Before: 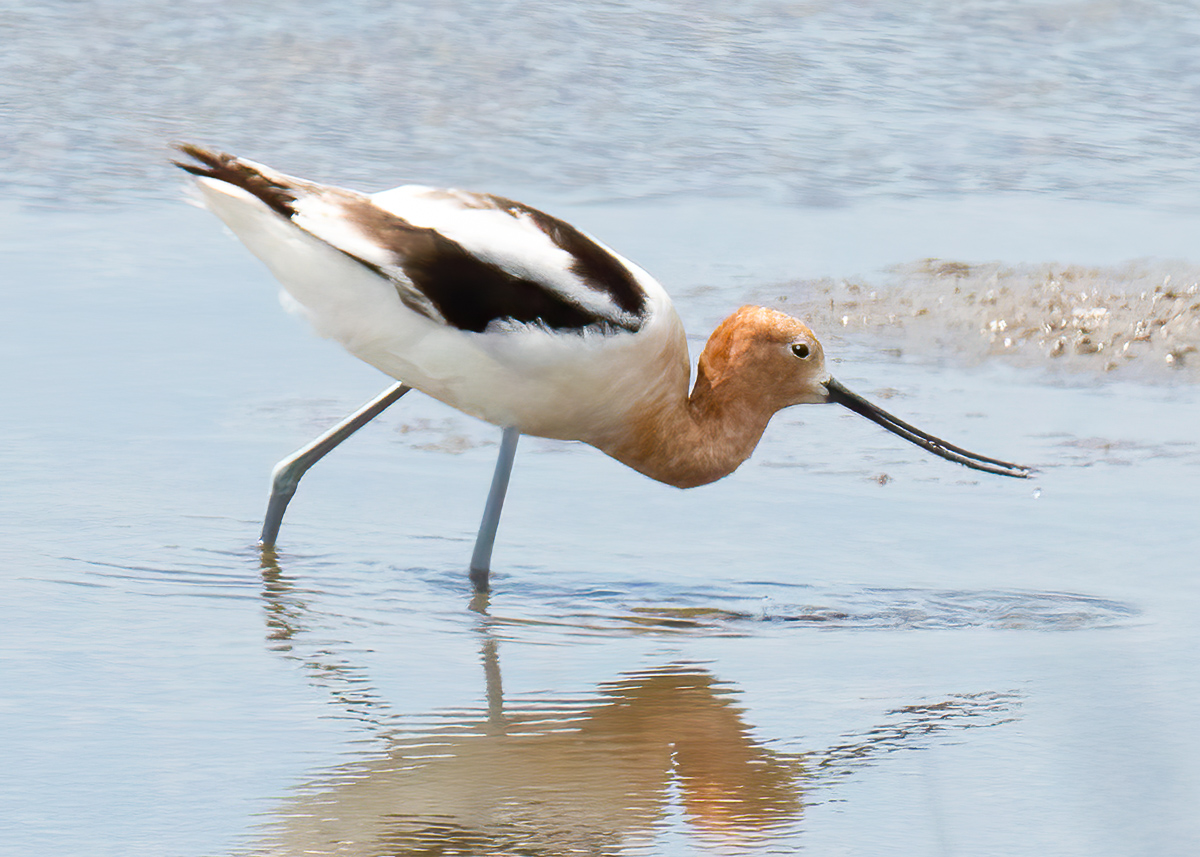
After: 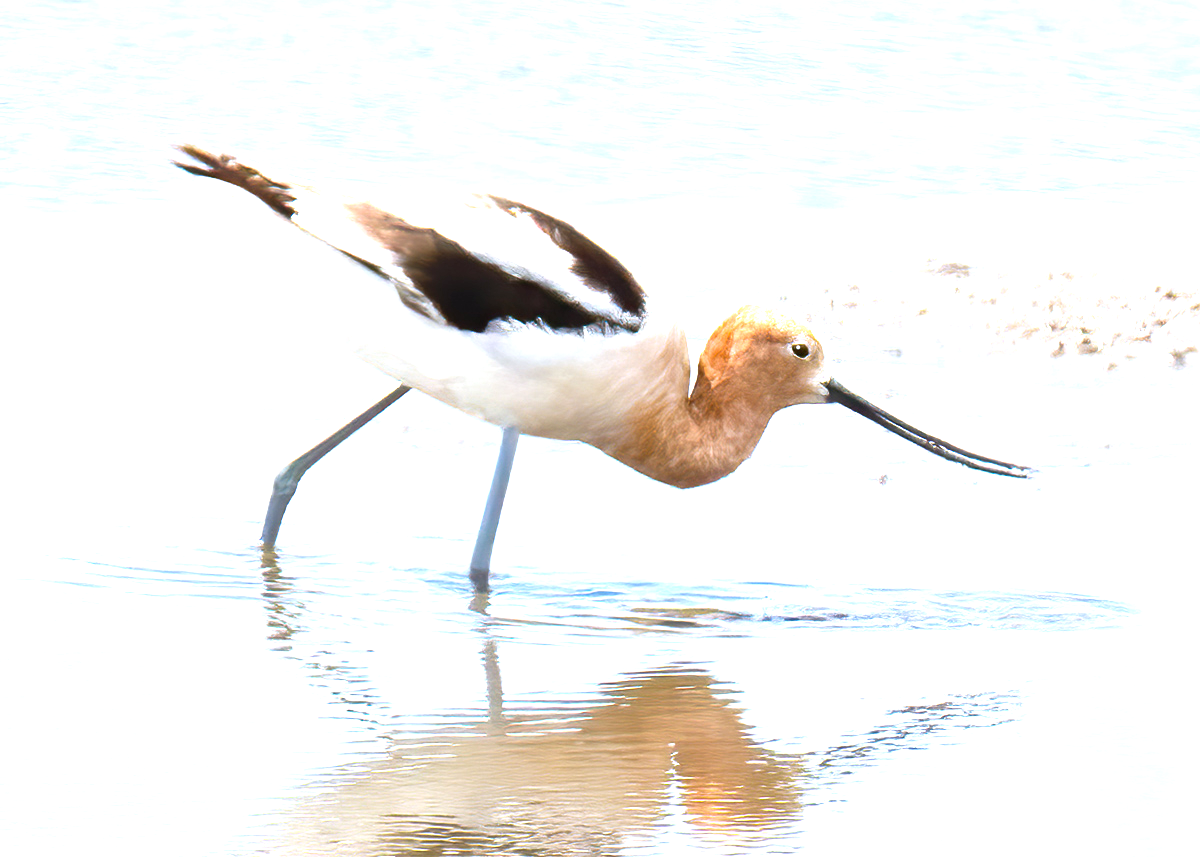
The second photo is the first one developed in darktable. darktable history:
exposure: black level correction 0, exposure 1.1 EV, compensate exposure bias true, compensate highlight preservation false
white balance: red 0.984, blue 1.059
